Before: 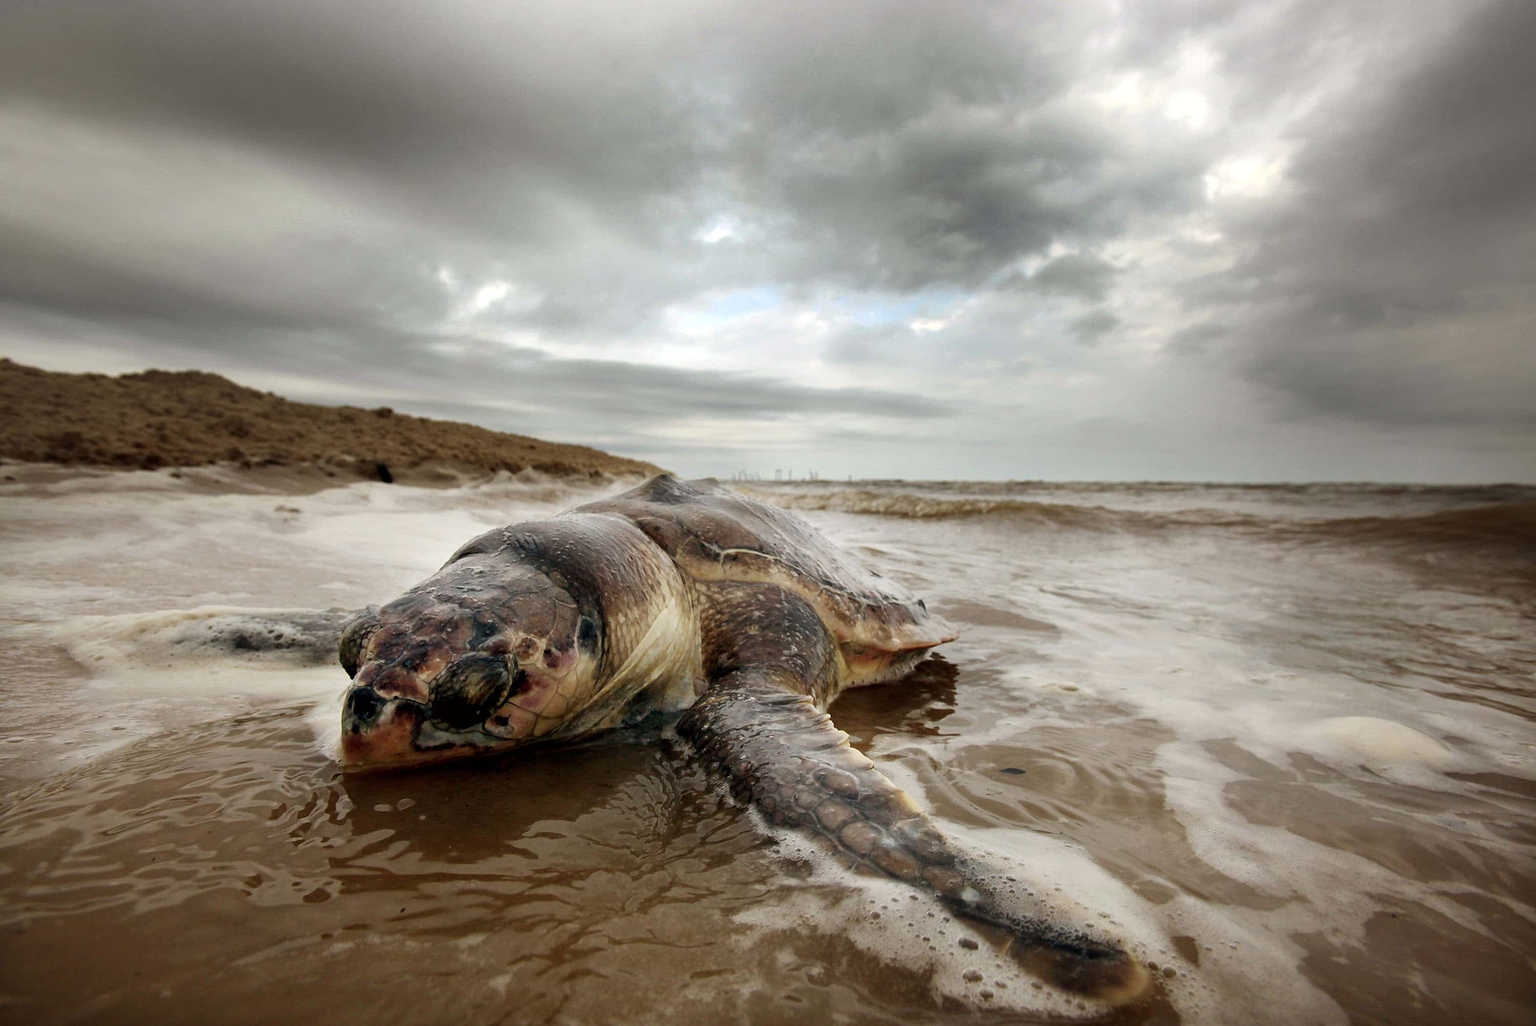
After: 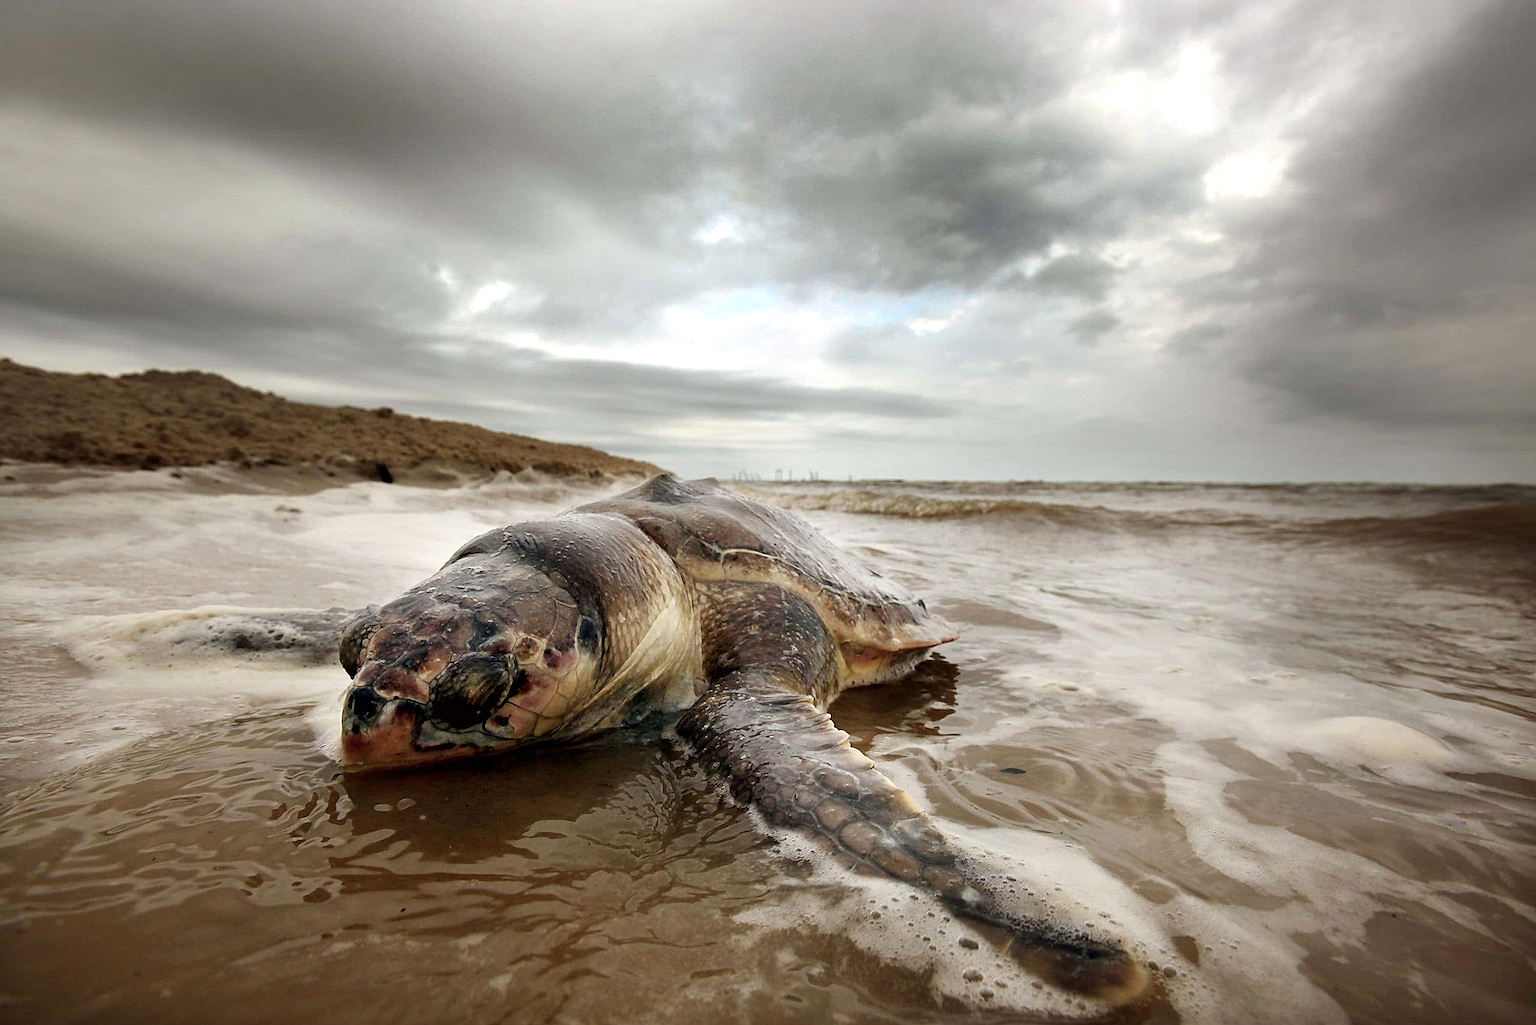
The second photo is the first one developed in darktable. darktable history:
sharpen: on, module defaults
exposure: exposure 0.2 EV, compensate exposure bias true, compensate highlight preservation false
